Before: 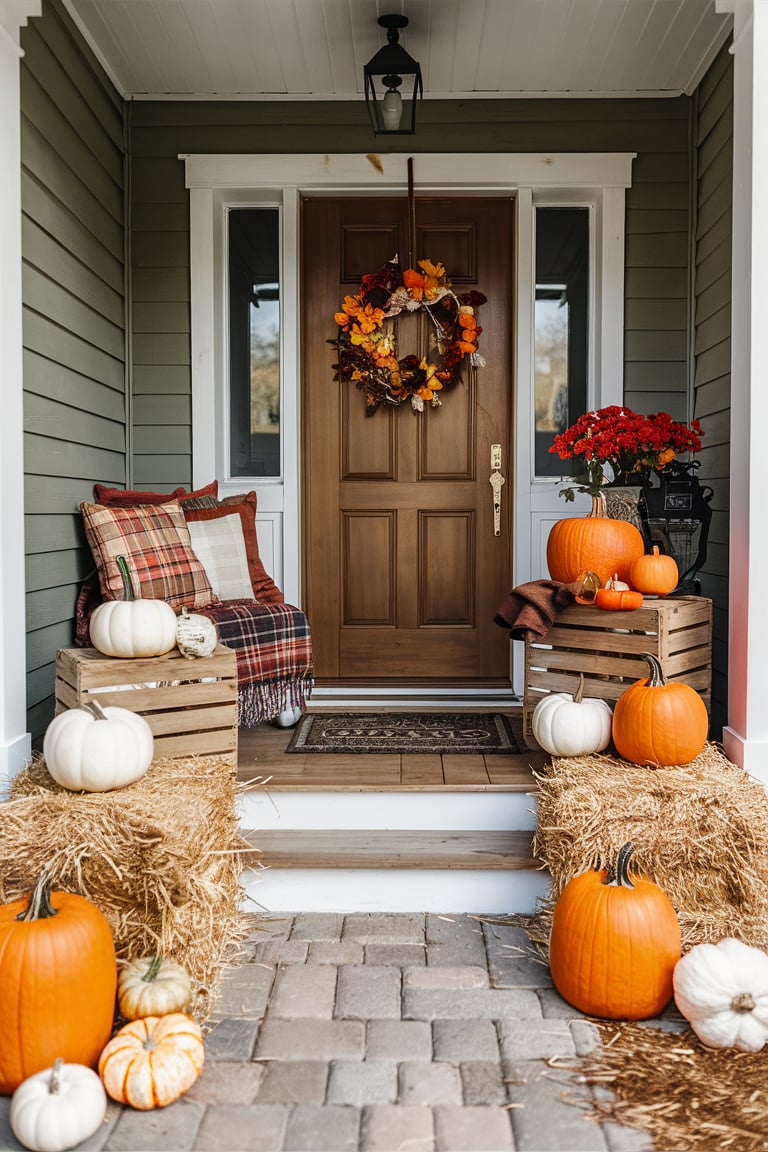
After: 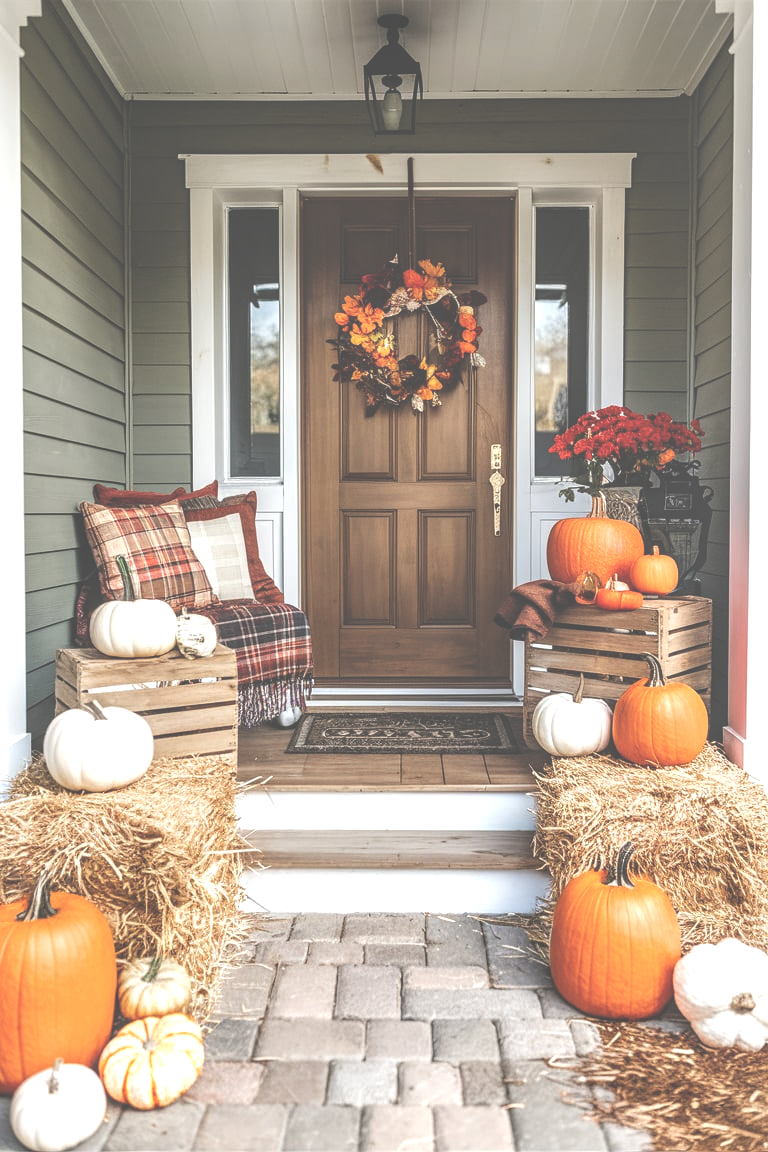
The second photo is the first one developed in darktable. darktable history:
local contrast: detail 130%
exposure: black level correction -0.071, exposure 0.5 EV, compensate highlight preservation false
